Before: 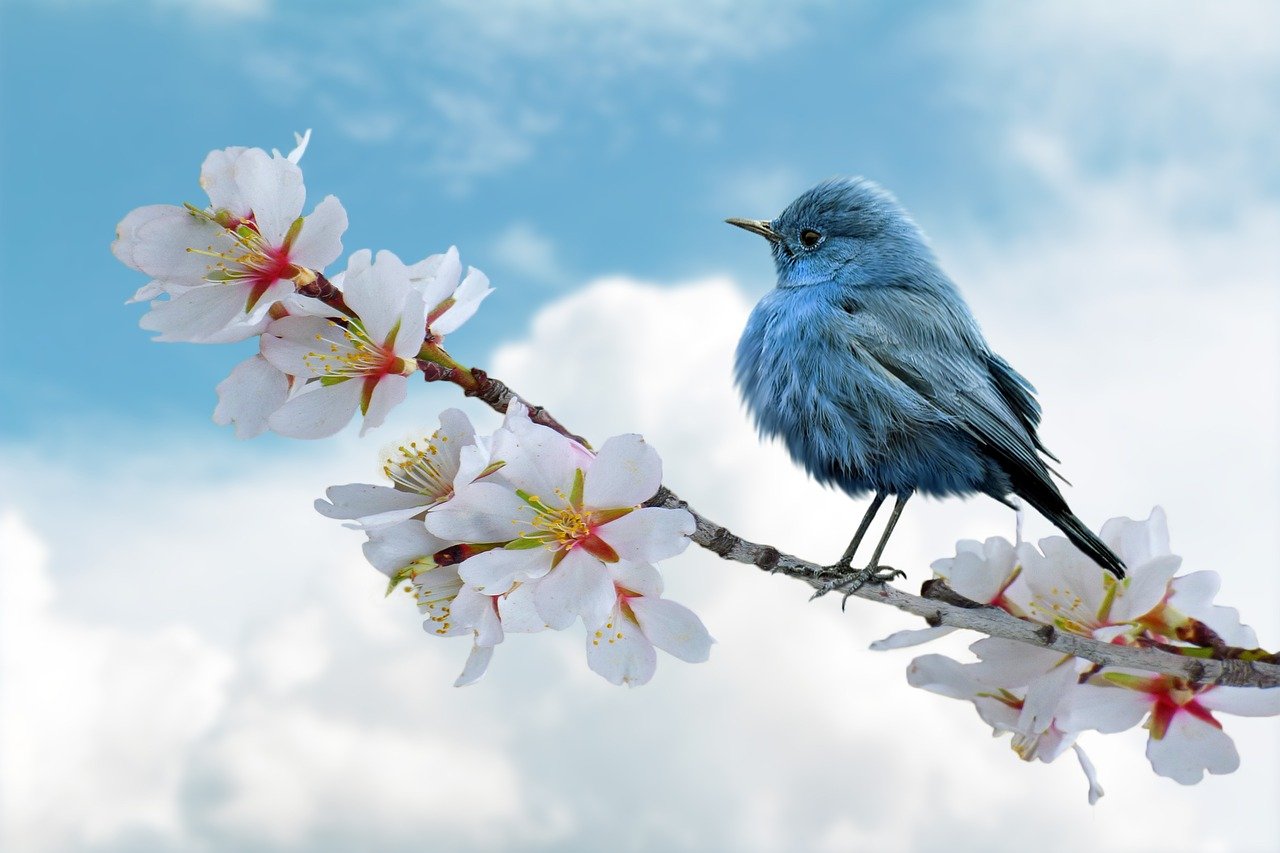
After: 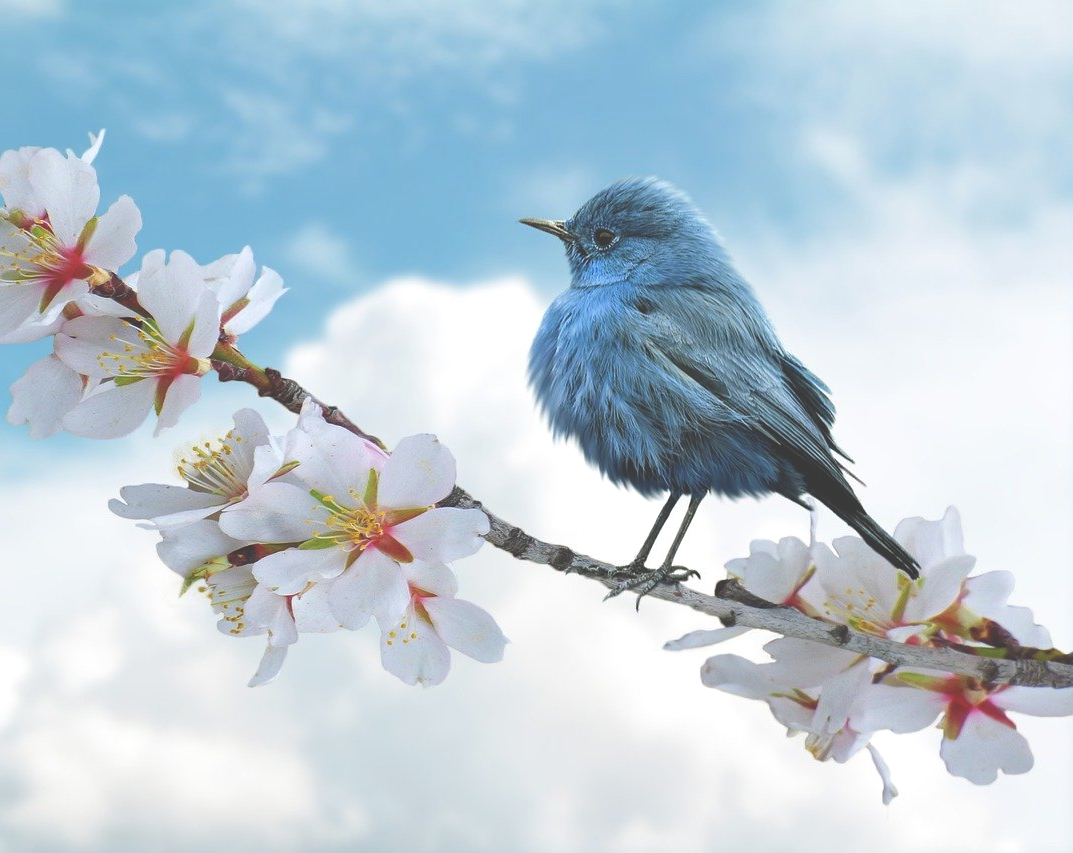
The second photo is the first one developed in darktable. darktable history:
exposure: black level correction -0.041, exposure 0.064 EV, compensate highlight preservation false
crop: left 16.145%
